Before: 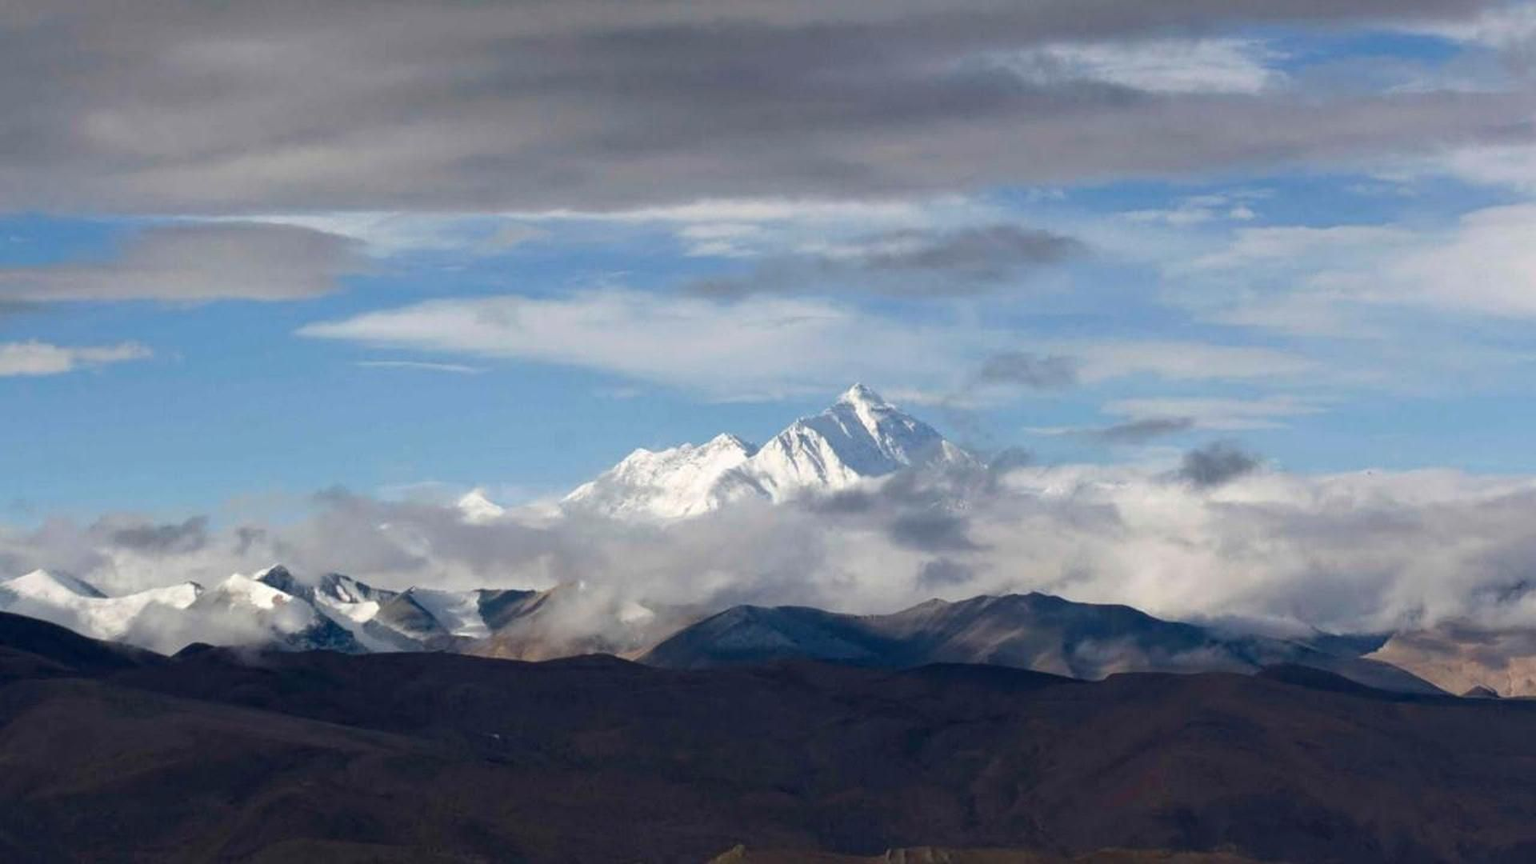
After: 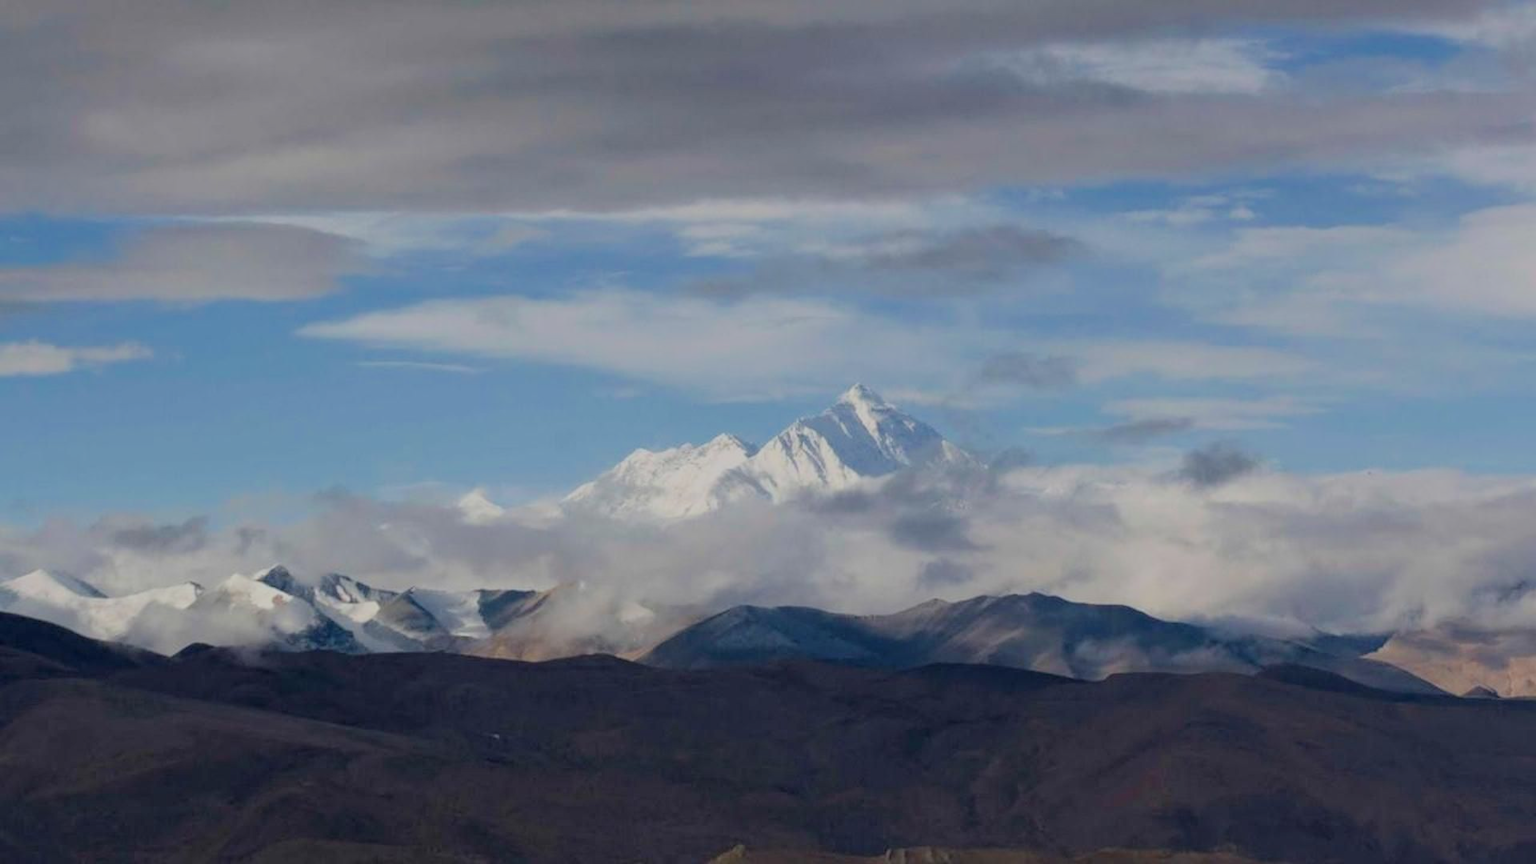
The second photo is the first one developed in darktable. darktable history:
filmic rgb: middle gray luminance 4.23%, black relative exposure -13.01 EV, white relative exposure 5.01 EV, threshold 5.99 EV, target black luminance 0%, hardness 5.19, latitude 59.57%, contrast 0.763, highlights saturation mix 4.73%, shadows ↔ highlights balance 26.16%, color science v6 (2022), enable highlight reconstruction true
